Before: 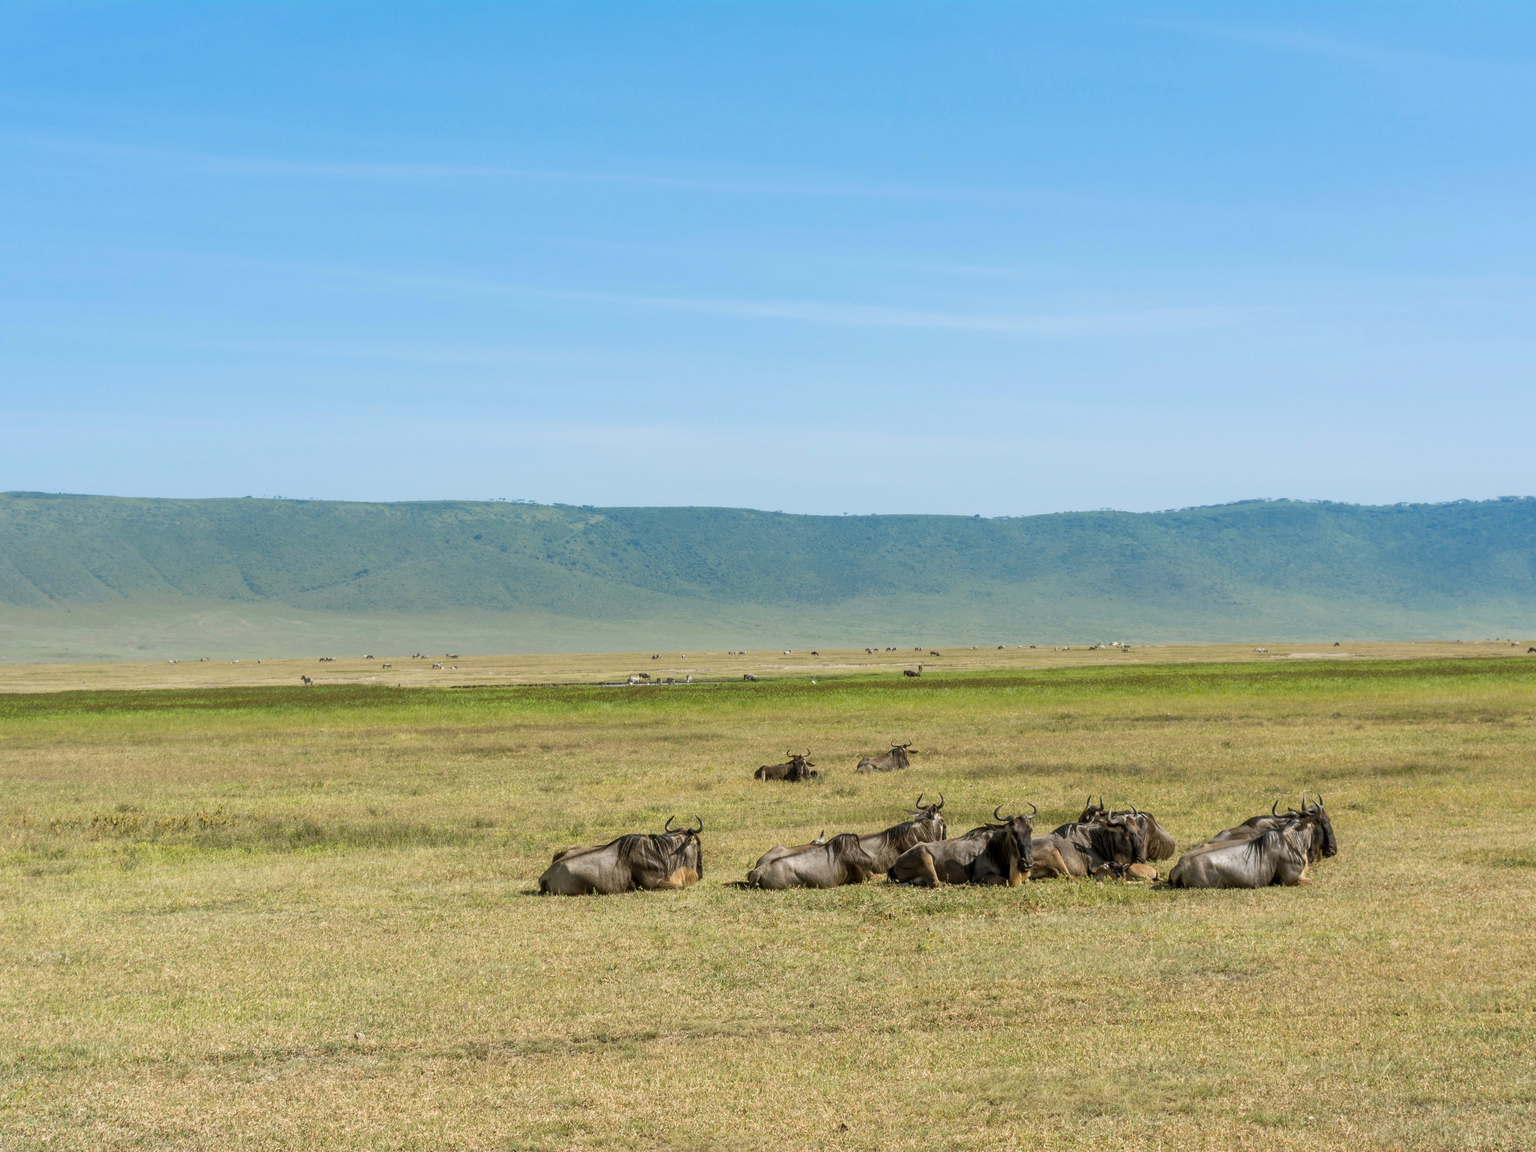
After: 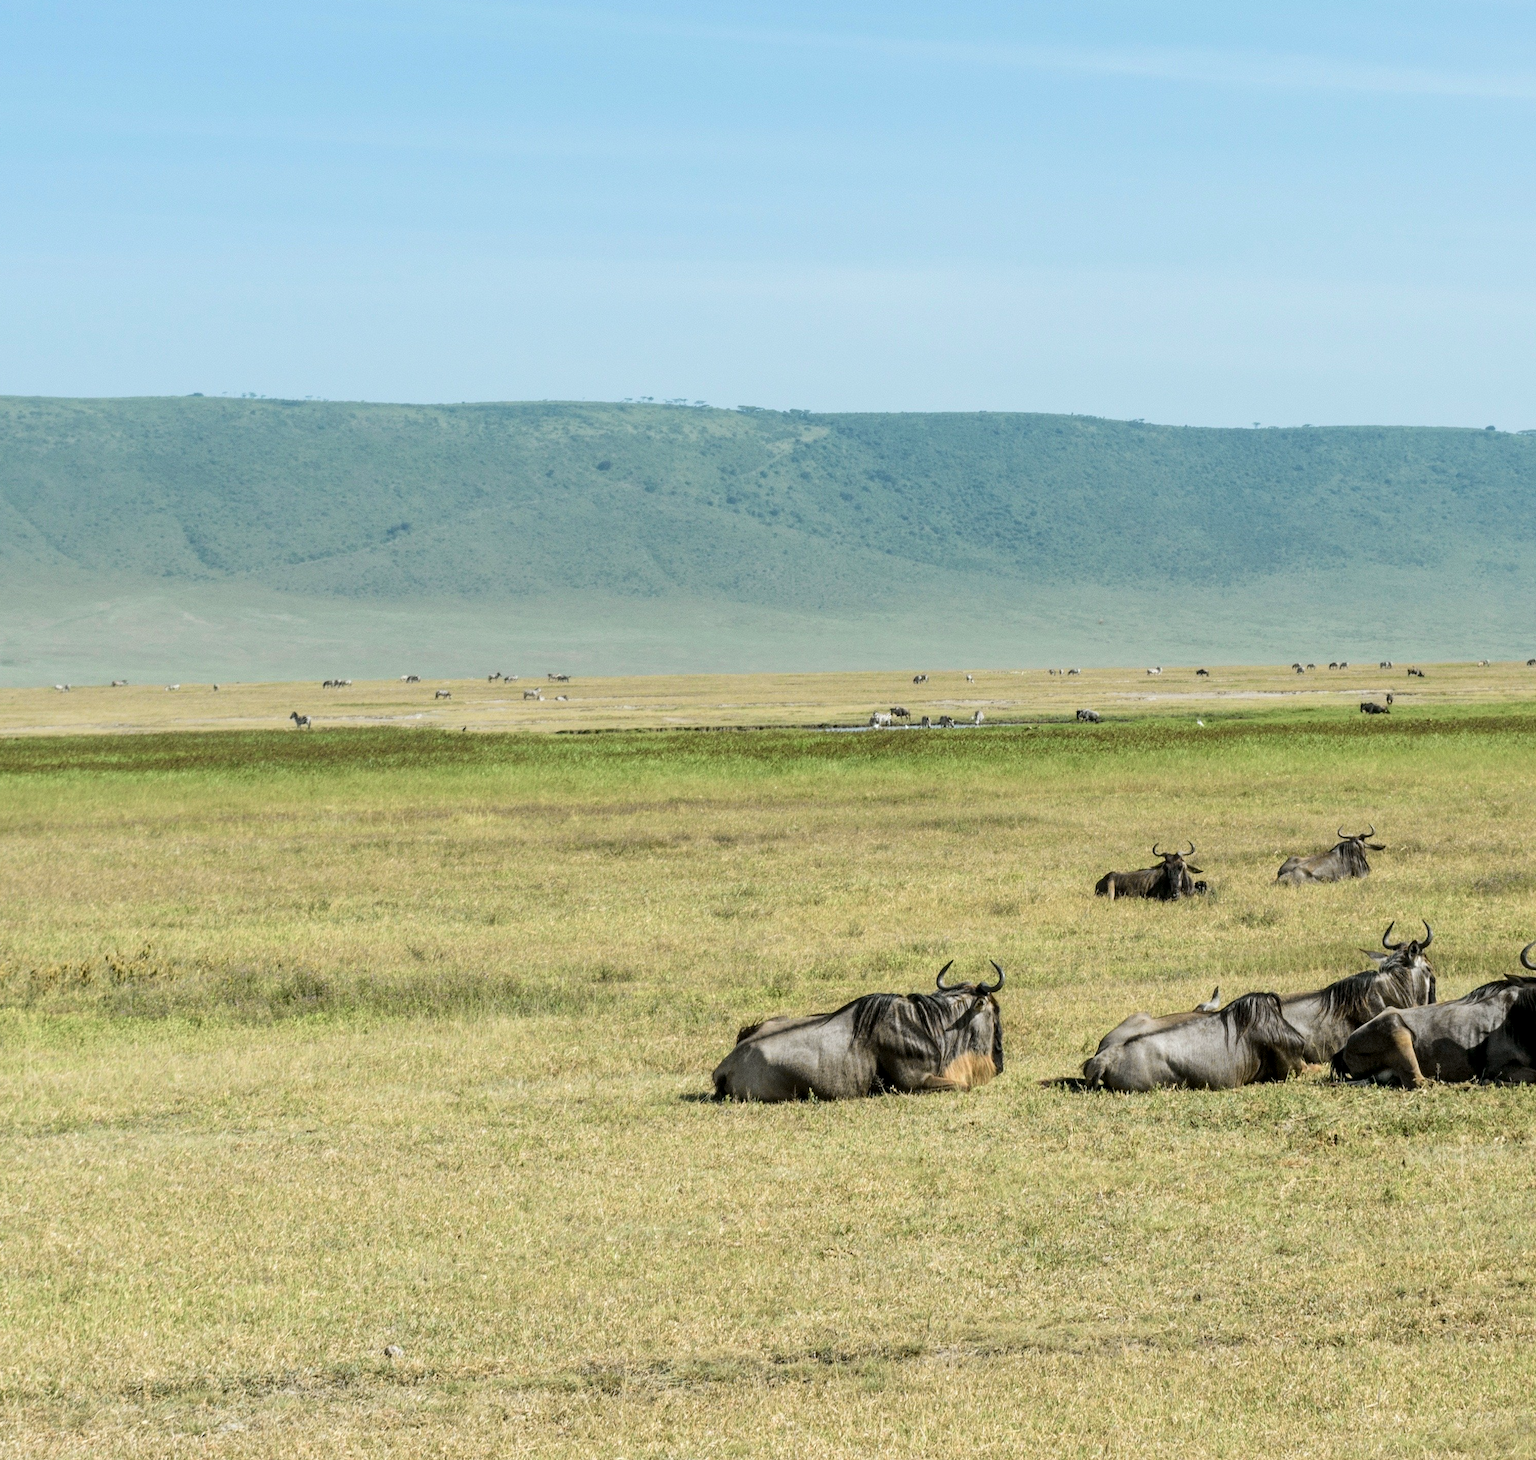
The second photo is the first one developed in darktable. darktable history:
local contrast: highlights 100%, shadows 100%, detail 120%, midtone range 0.2
tone curve: curves: ch0 [(0, 0) (0.081, 0.044) (0.185, 0.145) (0.283, 0.273) (0.405, 0.449) (0.495, 0.554) (0.686, 0.743) (0.826, 0.853) (0.978, 0.988)]; ch1 [(0, 0) (0.147, 0.166) (0.321, 0.362) (0.371, 0.402) (0.423, 0.426) (0.479, 0.472) (0.505, 0.497) (0.521, 0.506) (0.551, 0.546) (0.586, 0.571) (0.625, 0.638) (0.68, 0.715) (1, 1)]; ch2 [(0, 0) (0.346, 0.378) (0.404, 0.427) (0.502, 0.498) (0.531, 0.517) (0.547, 0.526) (0.582, 0.571) (0.629, 0.626) (0.717, 0.678) (1, 1)], color space Lab, independent channels, preserve colors none
crop: left 8.966%, top 23.852%, right 34.699%, bottom 4.703%
